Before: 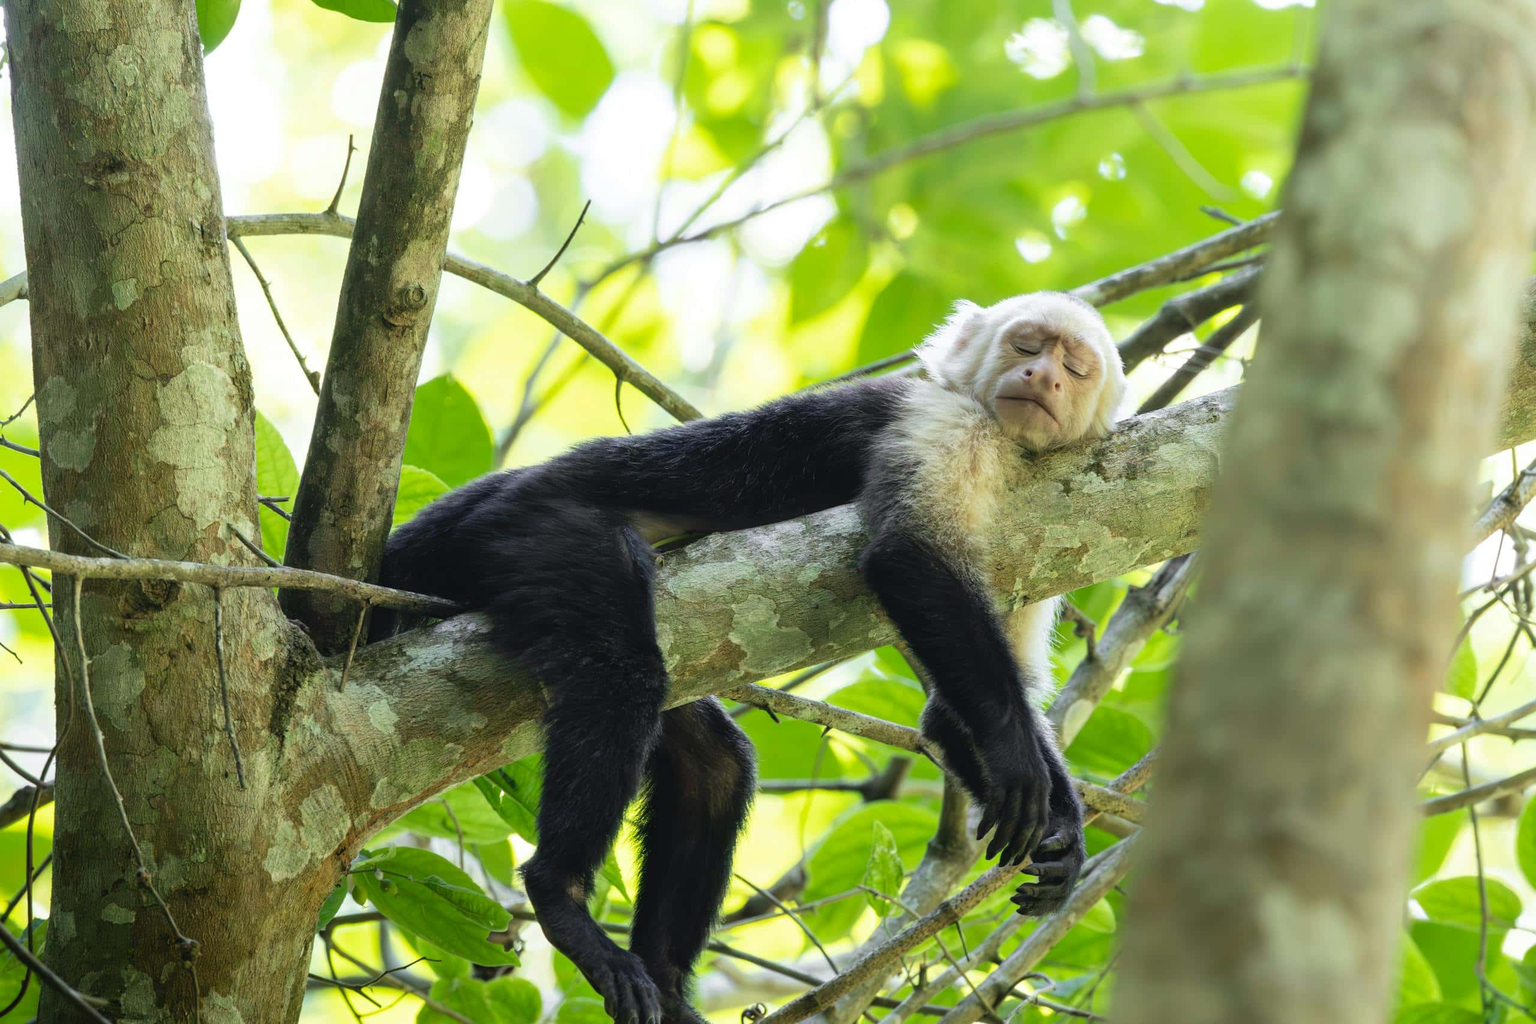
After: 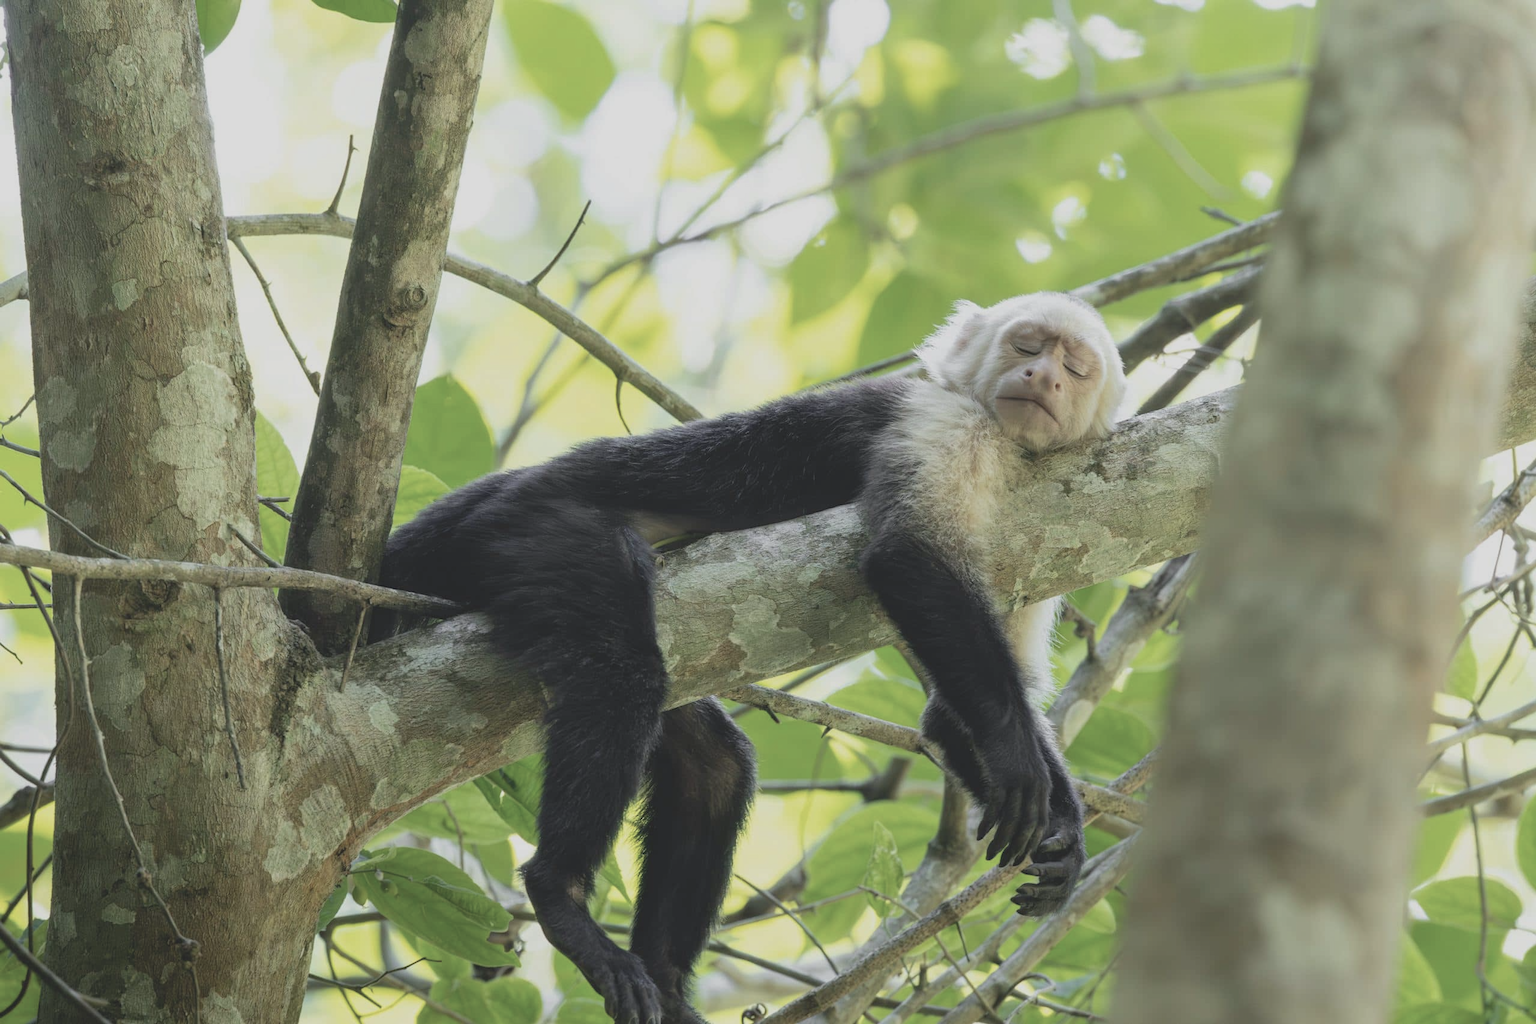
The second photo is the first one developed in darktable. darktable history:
contrast brightness saturation: contrast -0.254, saturation -0.448
